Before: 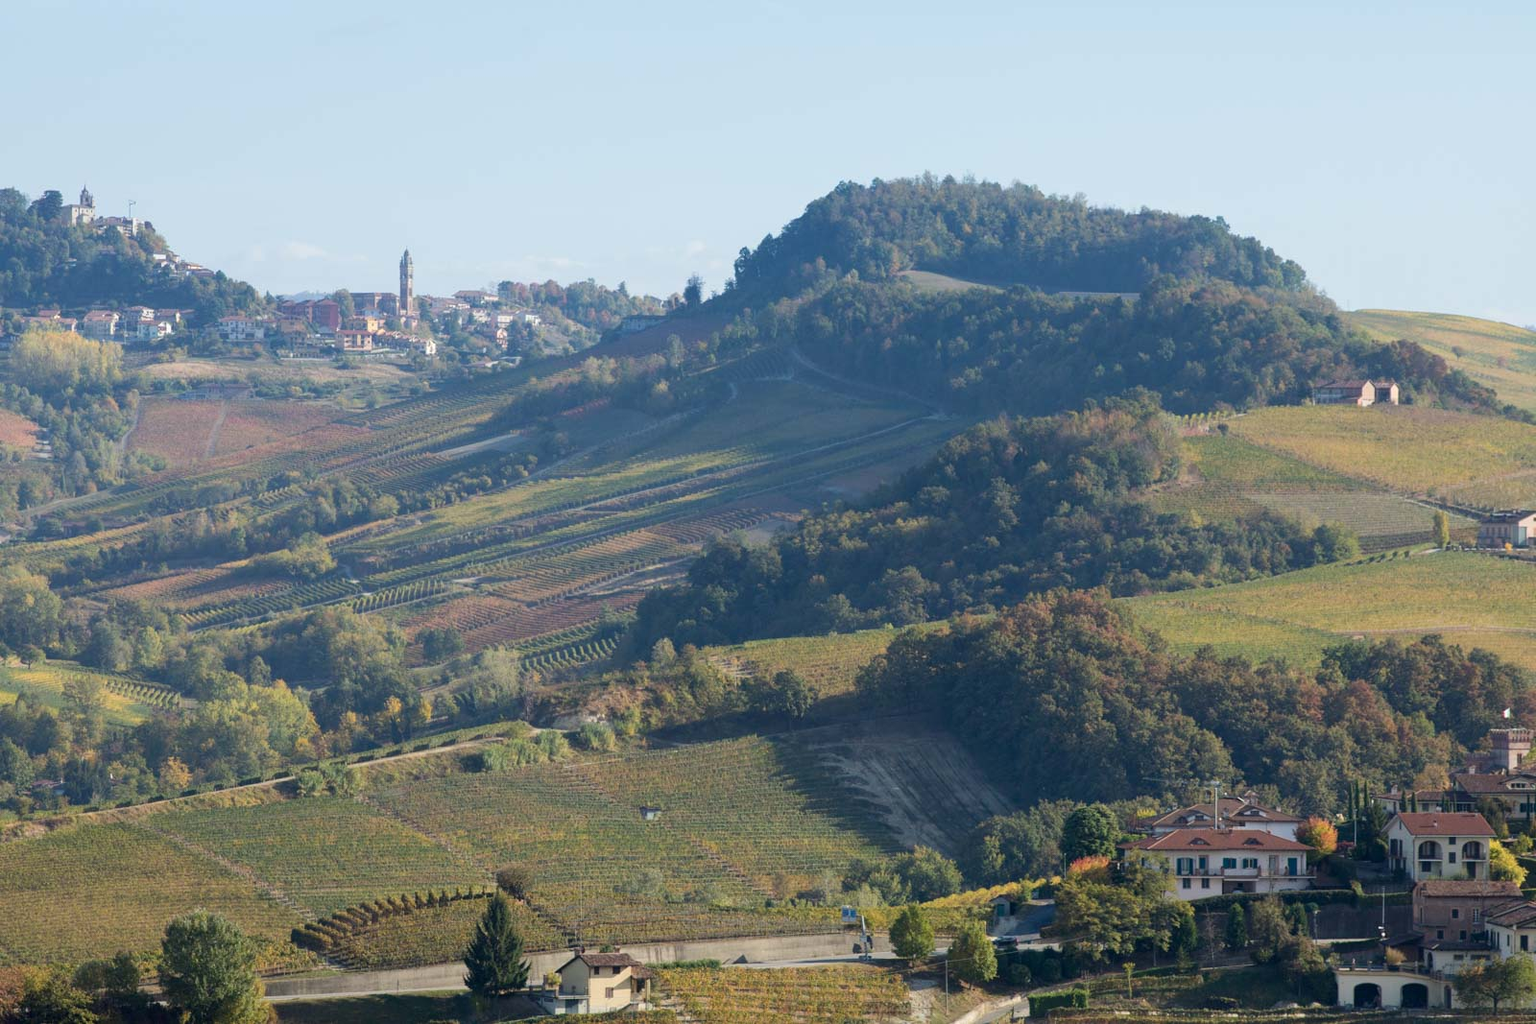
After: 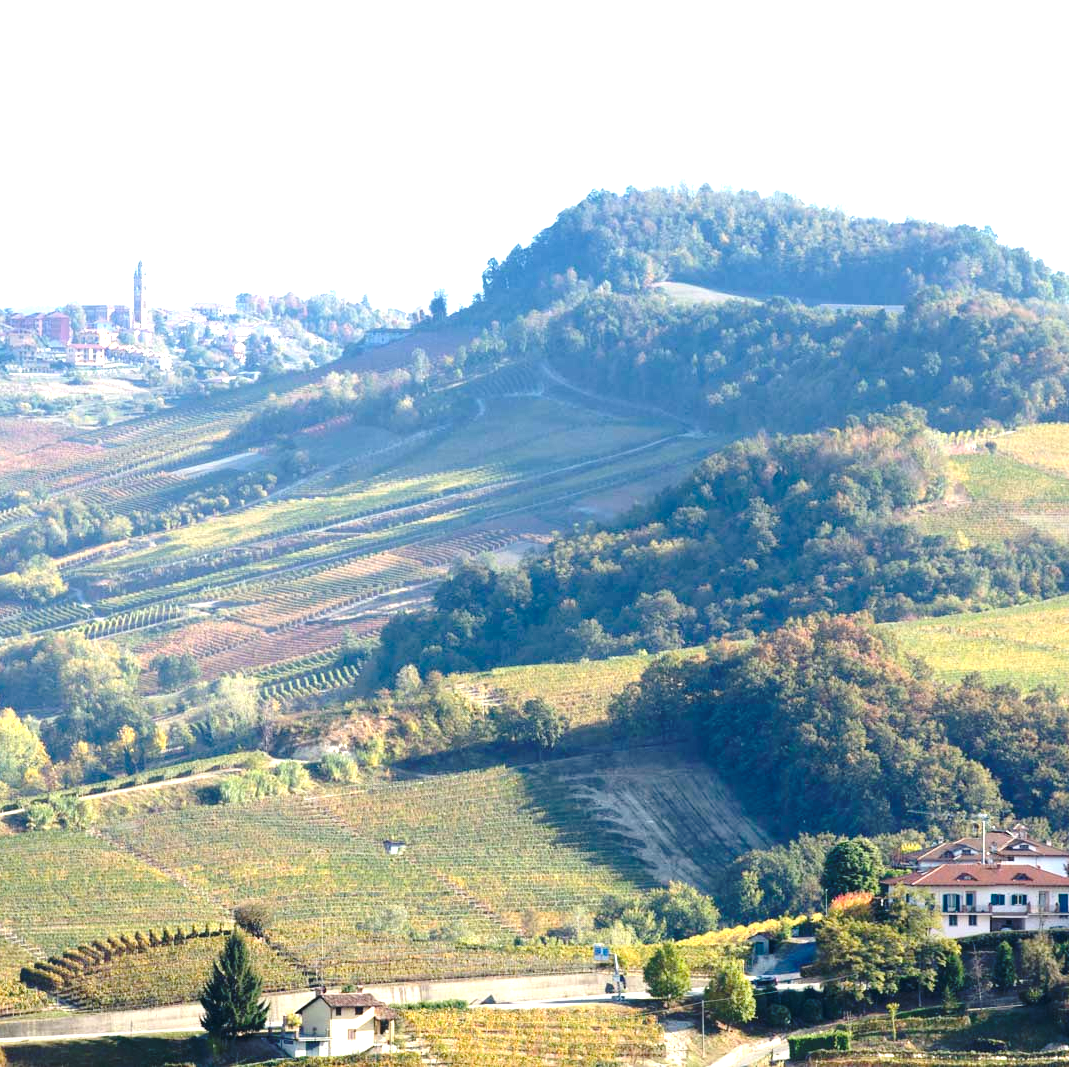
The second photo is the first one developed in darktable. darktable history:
crop and rotate: left 17.732%, right 15.423%
base curve: curves: ch0 [(0, 0) (0.073, 0.04) (0.157, 0.139) (0.492, 0.492) (0.758, 0.758) (1, 1)], preserve colors none
tone equalizer: on, module defaults
exposure: black level correction 0, exposure 1.125 EV, compensate exposure bias true, compensate highlight preservation false
